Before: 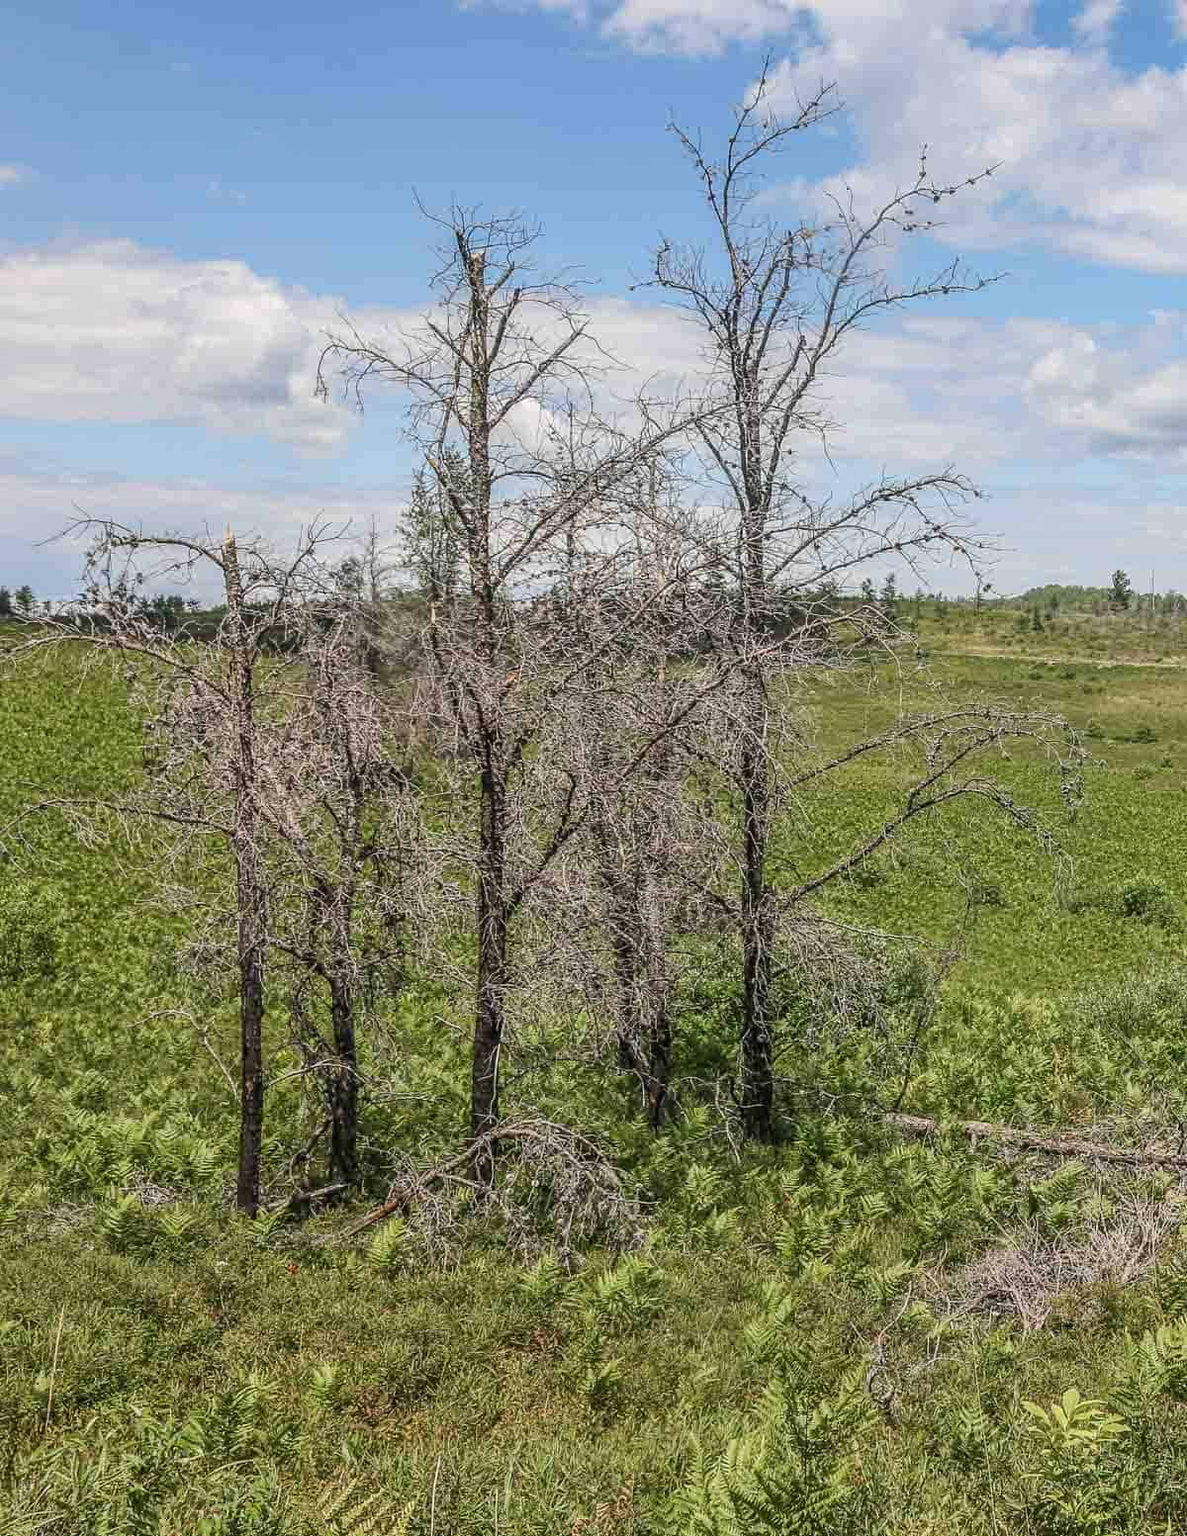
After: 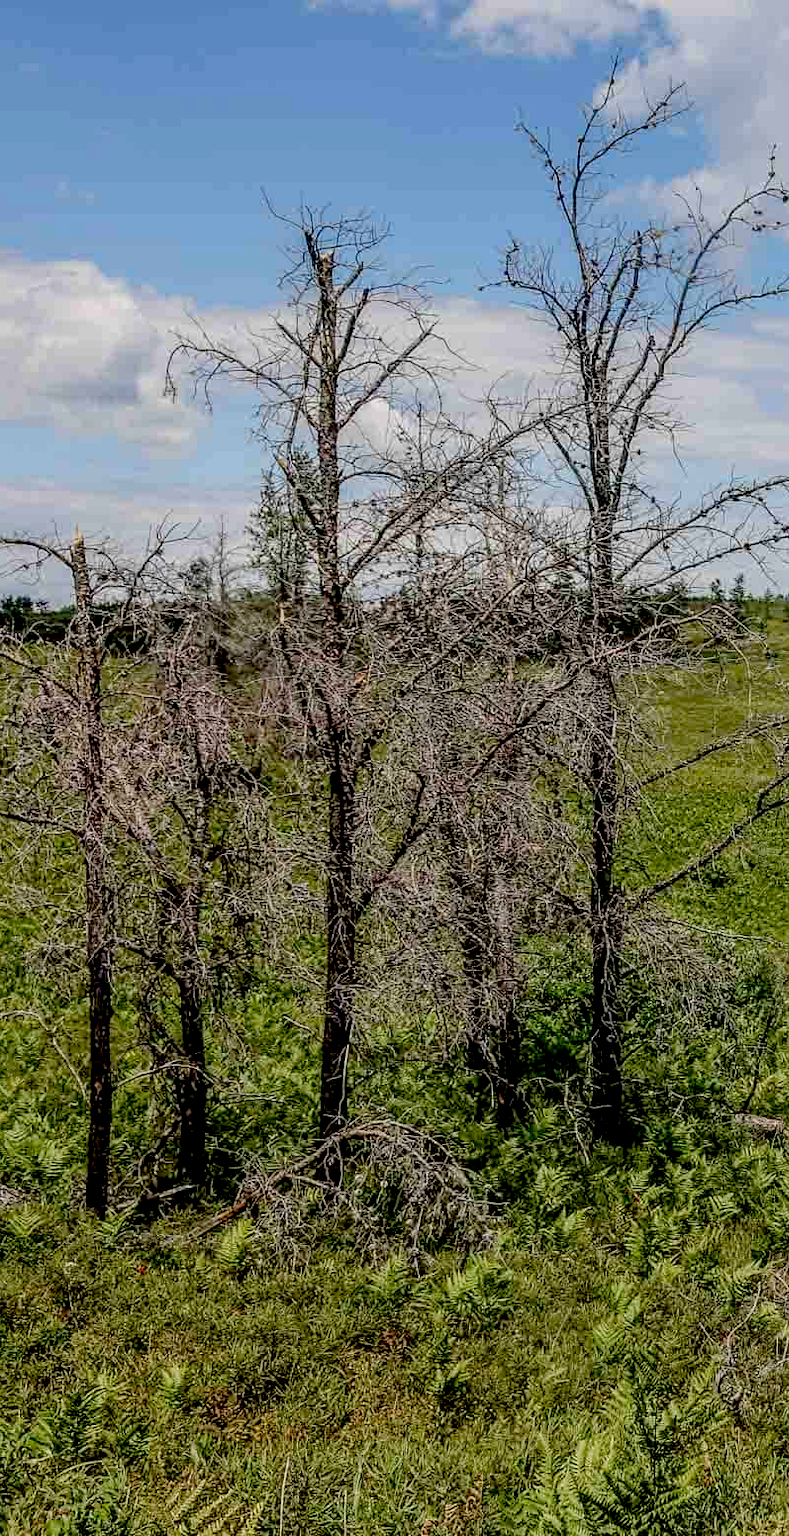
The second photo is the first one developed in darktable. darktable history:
crop and rotate: left 12.781%, right 20.666%
exposure: black level correction 0.045, exposure -0.231 EV, compensate exposure bias true, compensate highlight preservation false
